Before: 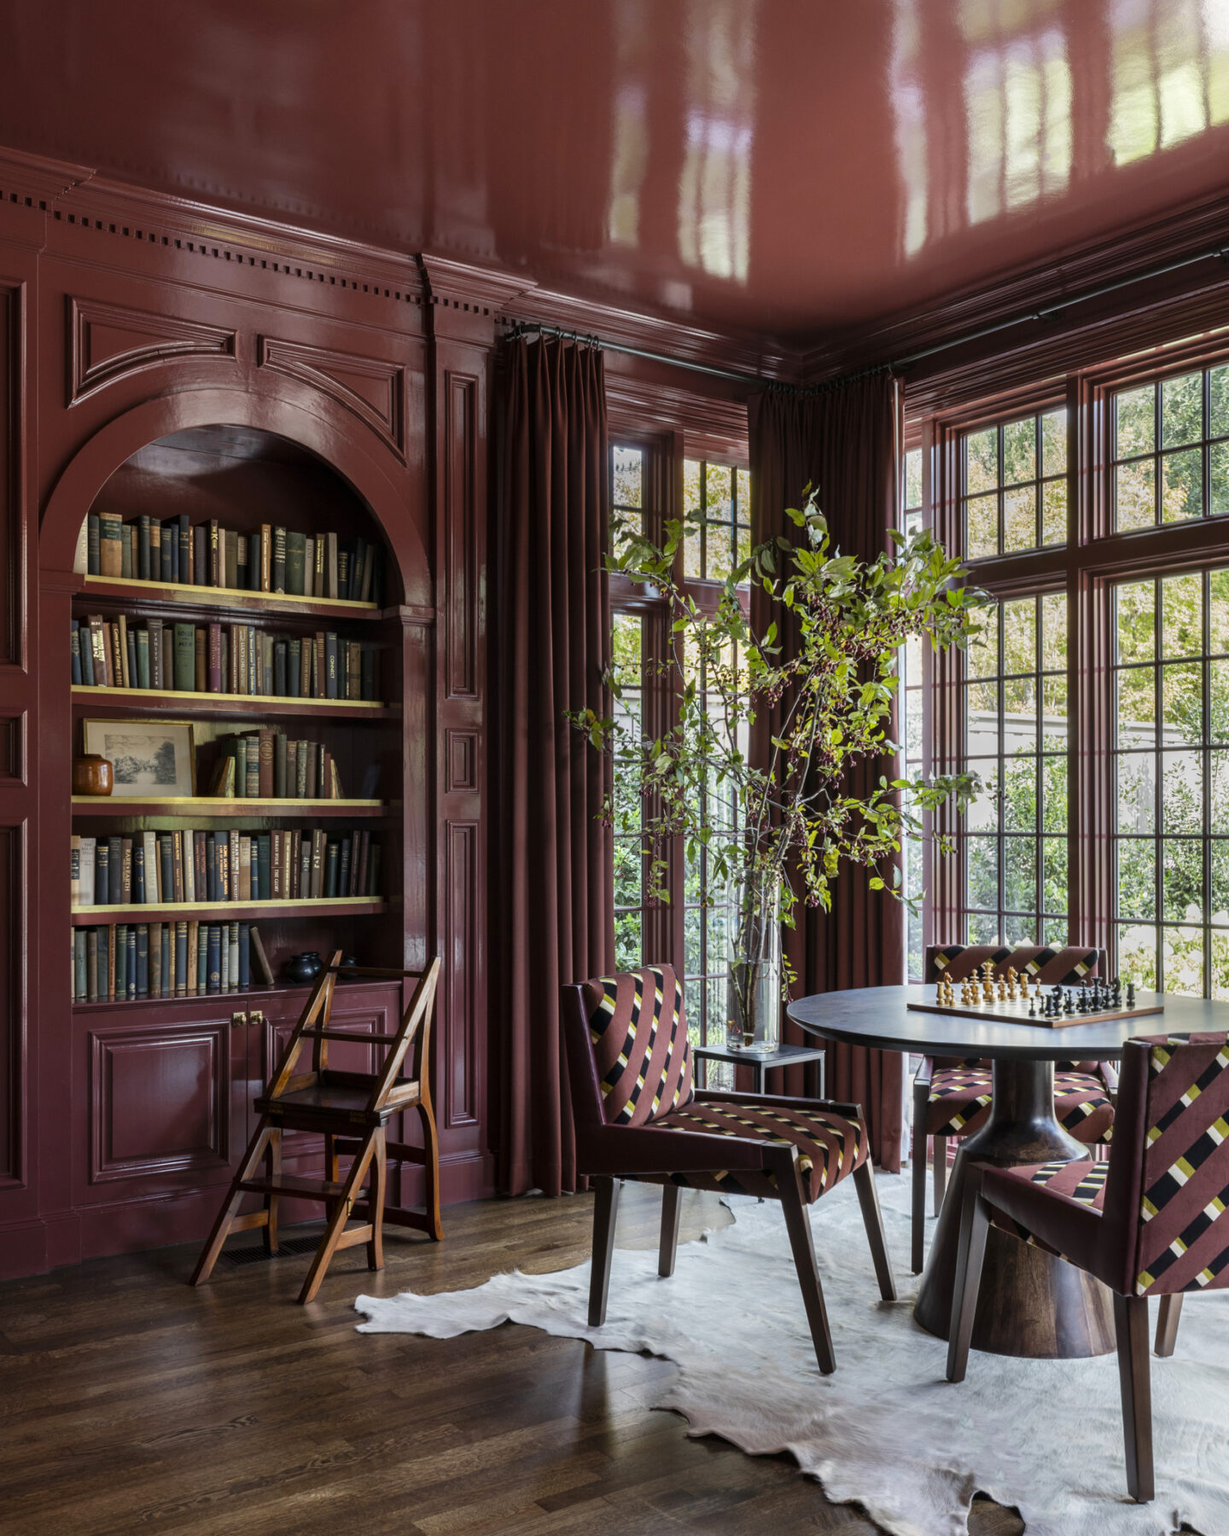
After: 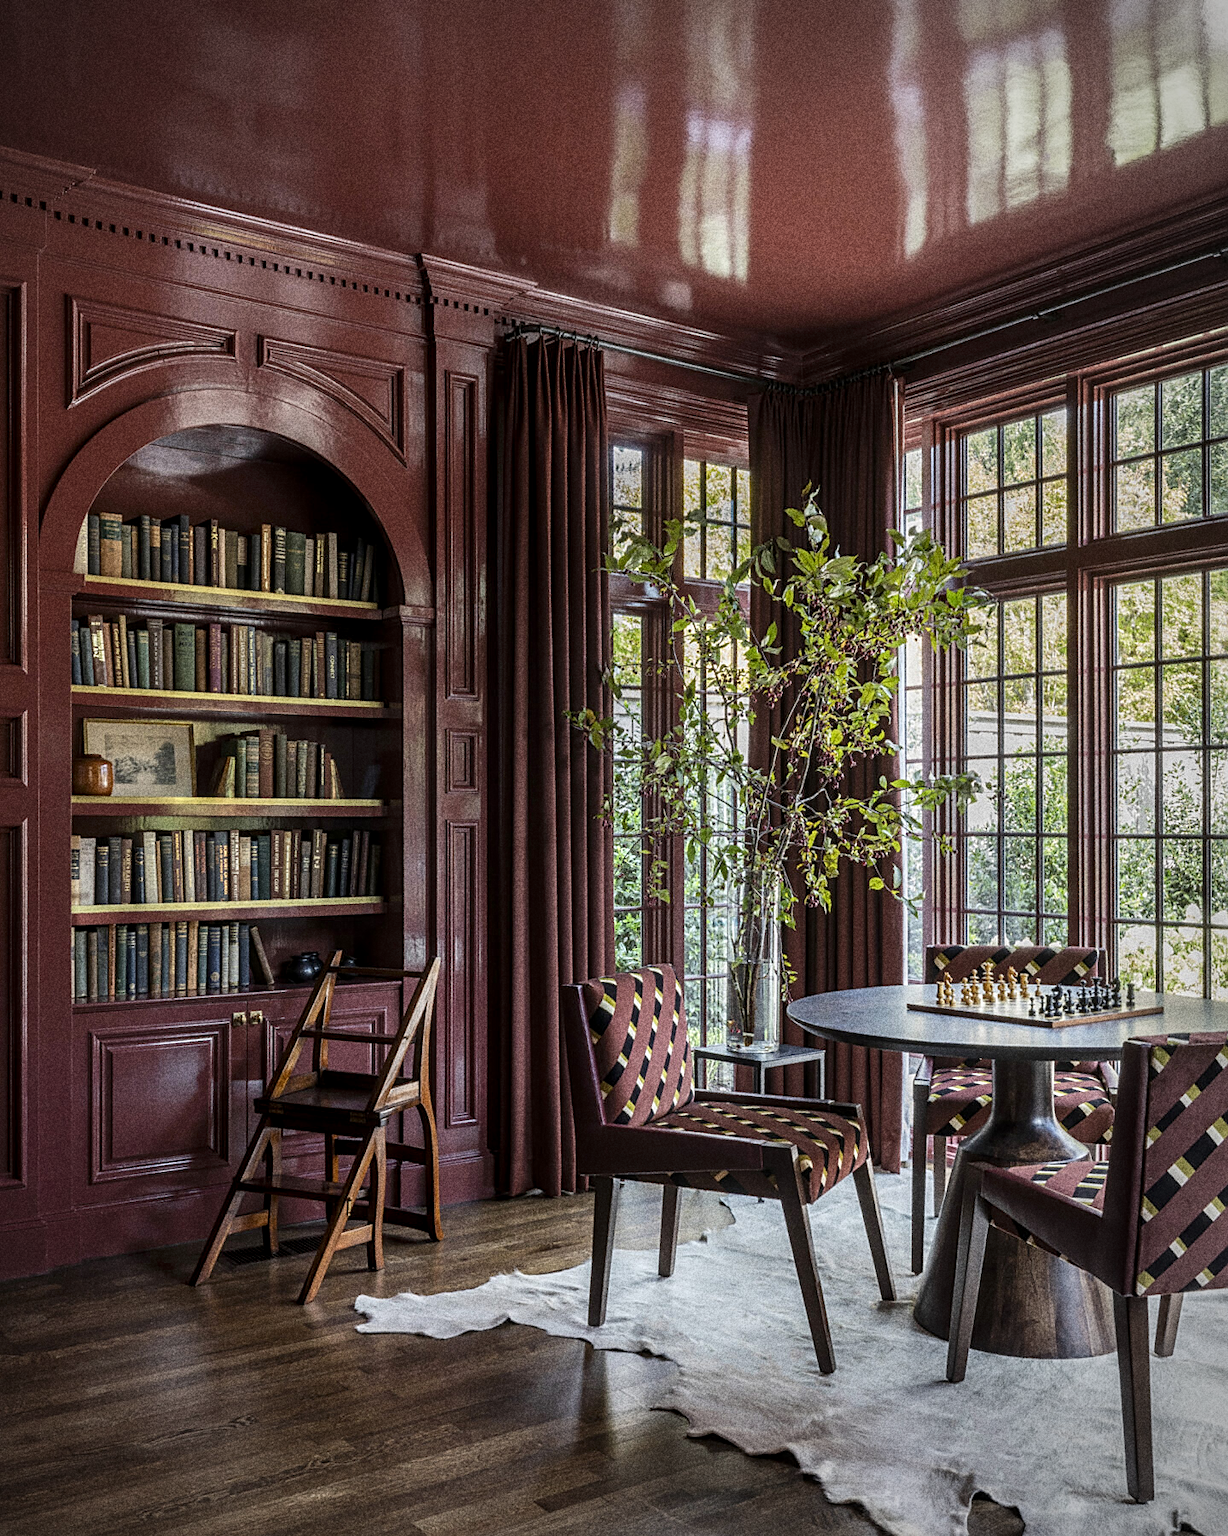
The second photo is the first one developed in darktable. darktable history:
sharpen: on, module defaults
local contrast: on, module defaults
vignetting: center (-0.15, 0.013)
grain: coarseness 10.62 ISO, strength 55.56%
